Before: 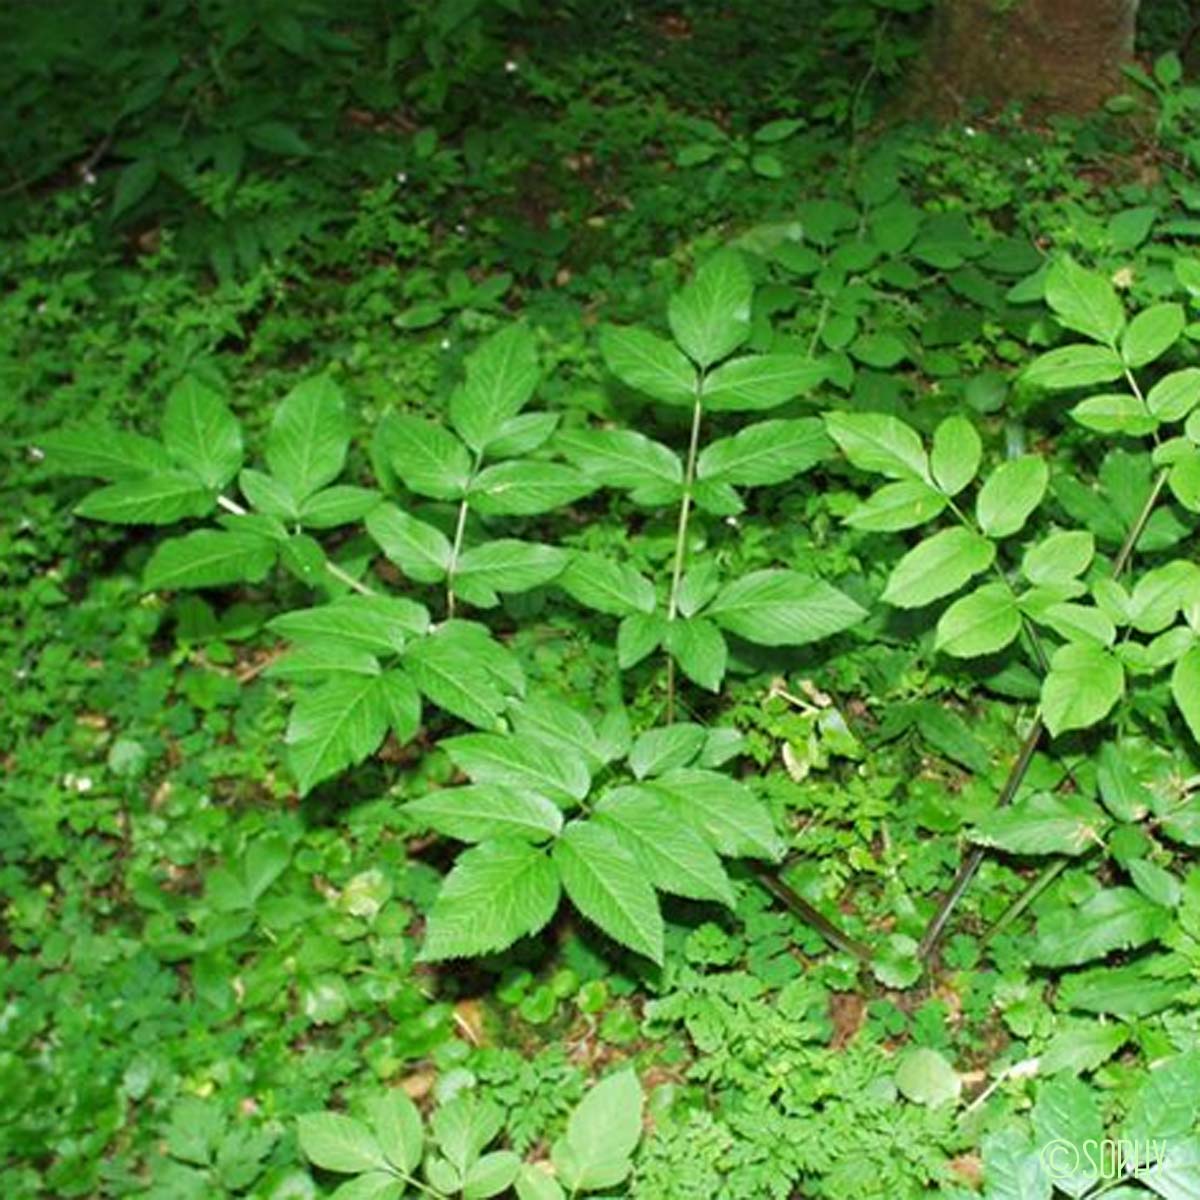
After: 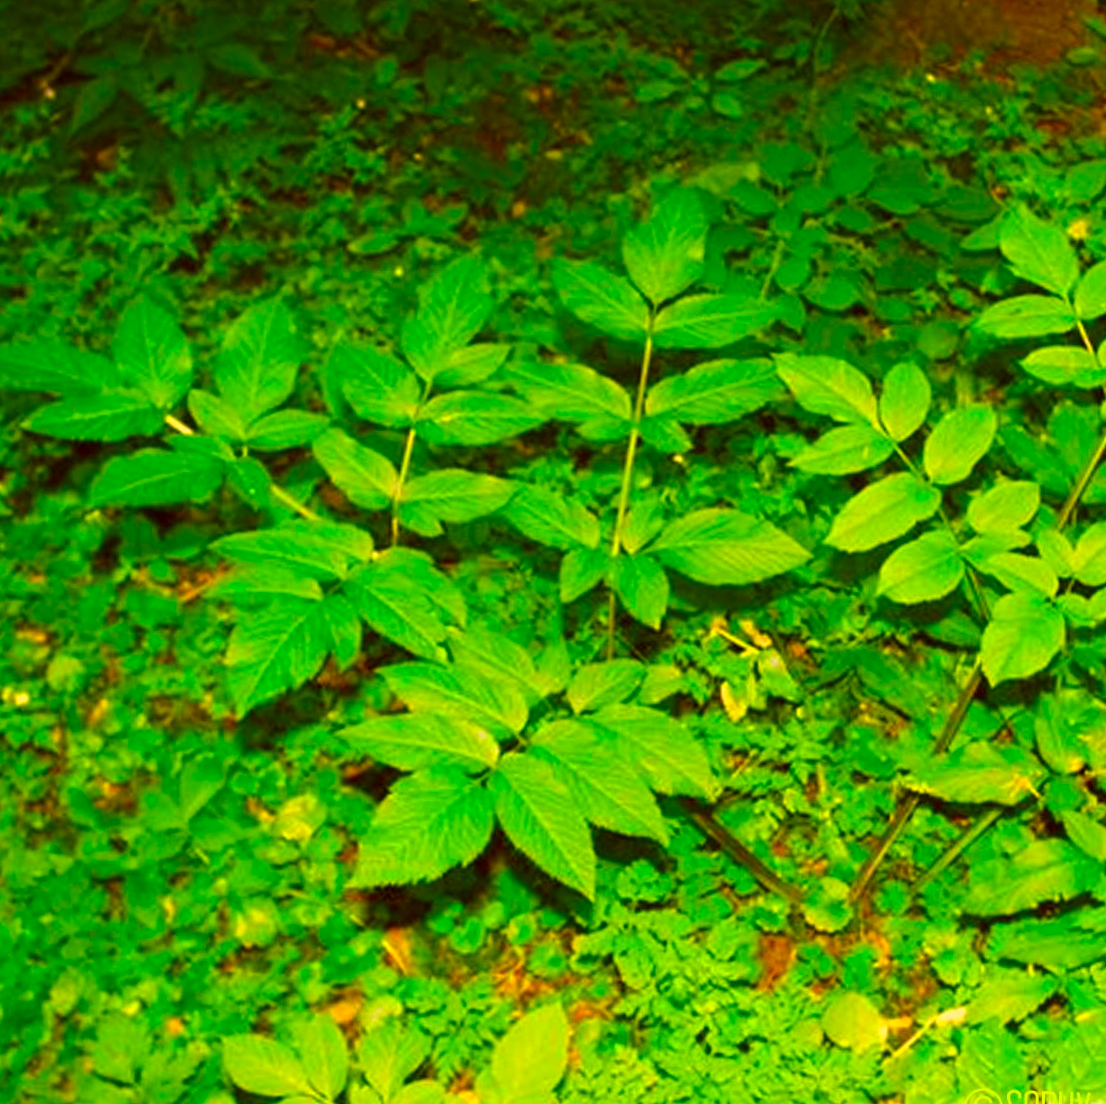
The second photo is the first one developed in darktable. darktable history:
color correction: highlights a* 10.84, highlights b* 30.77, shadows a* 2.59, shadows b* 16.85, saturation 1.76
crop and rotate: angle -2.06°, left 3.086%, top 4.031%, right 1.442%, bottom 0.639%
